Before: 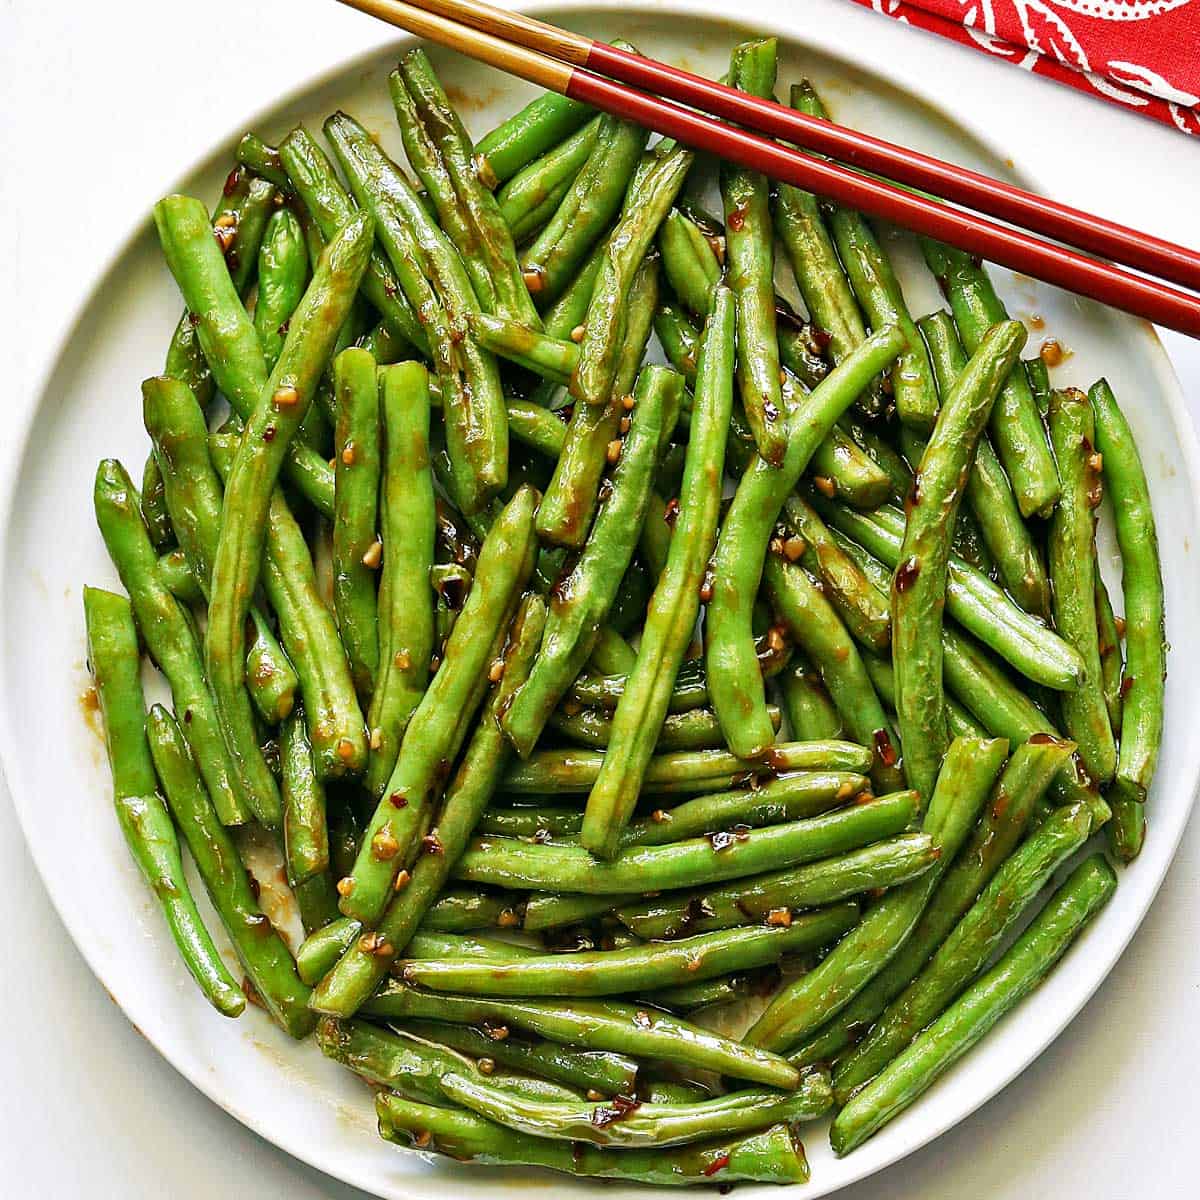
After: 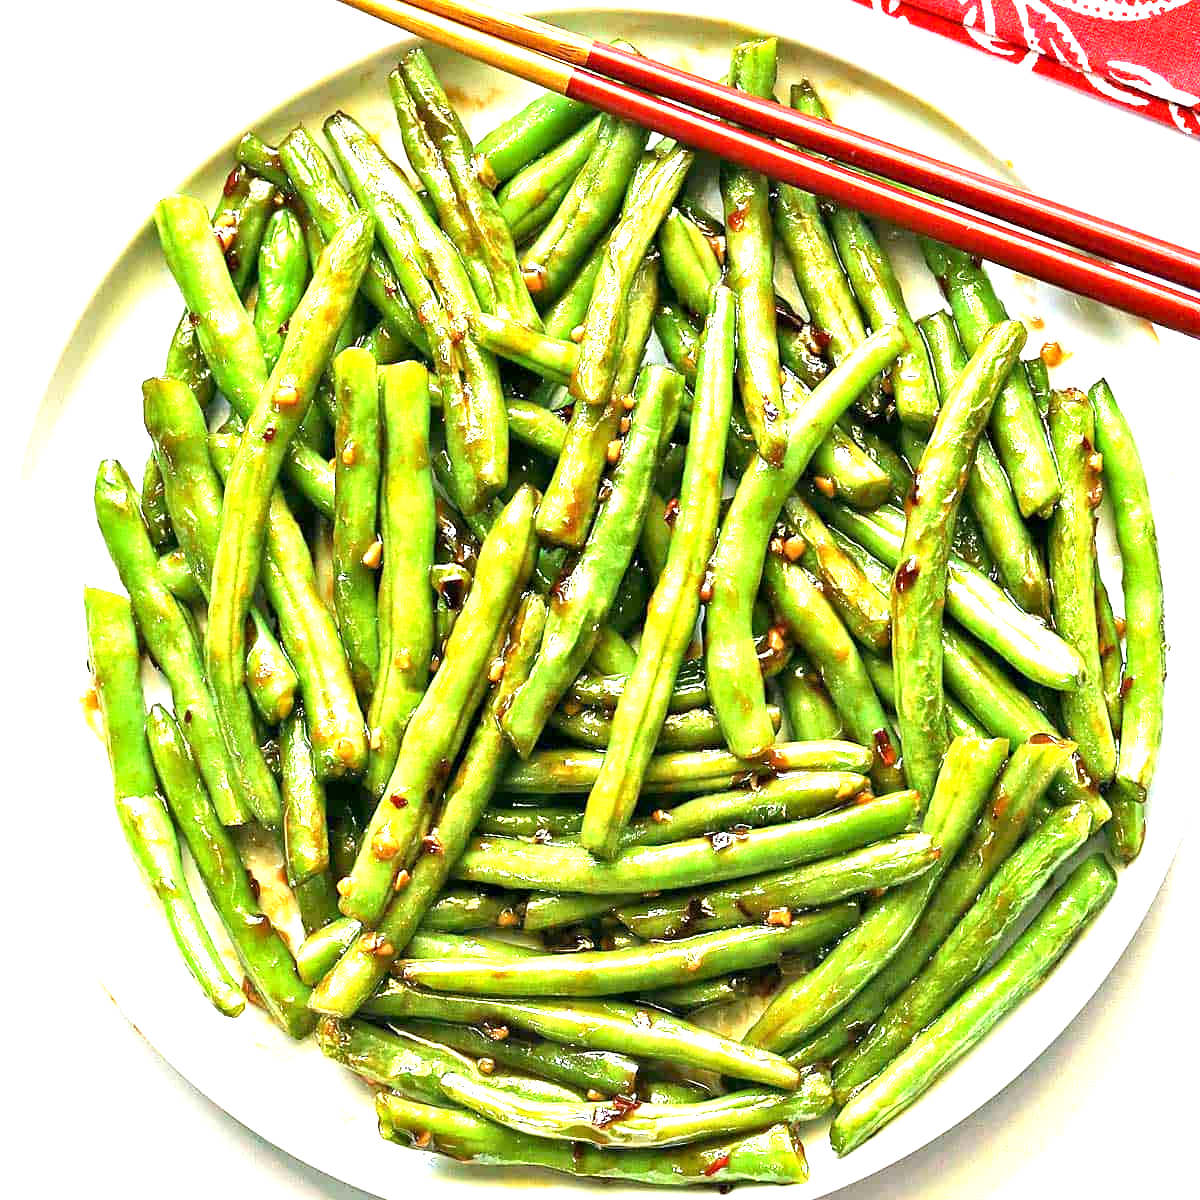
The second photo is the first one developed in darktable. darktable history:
exposure: black level correction 0.001, exposure 1.637 EV, compensate exposure bias true, compensate highlight preservation false
